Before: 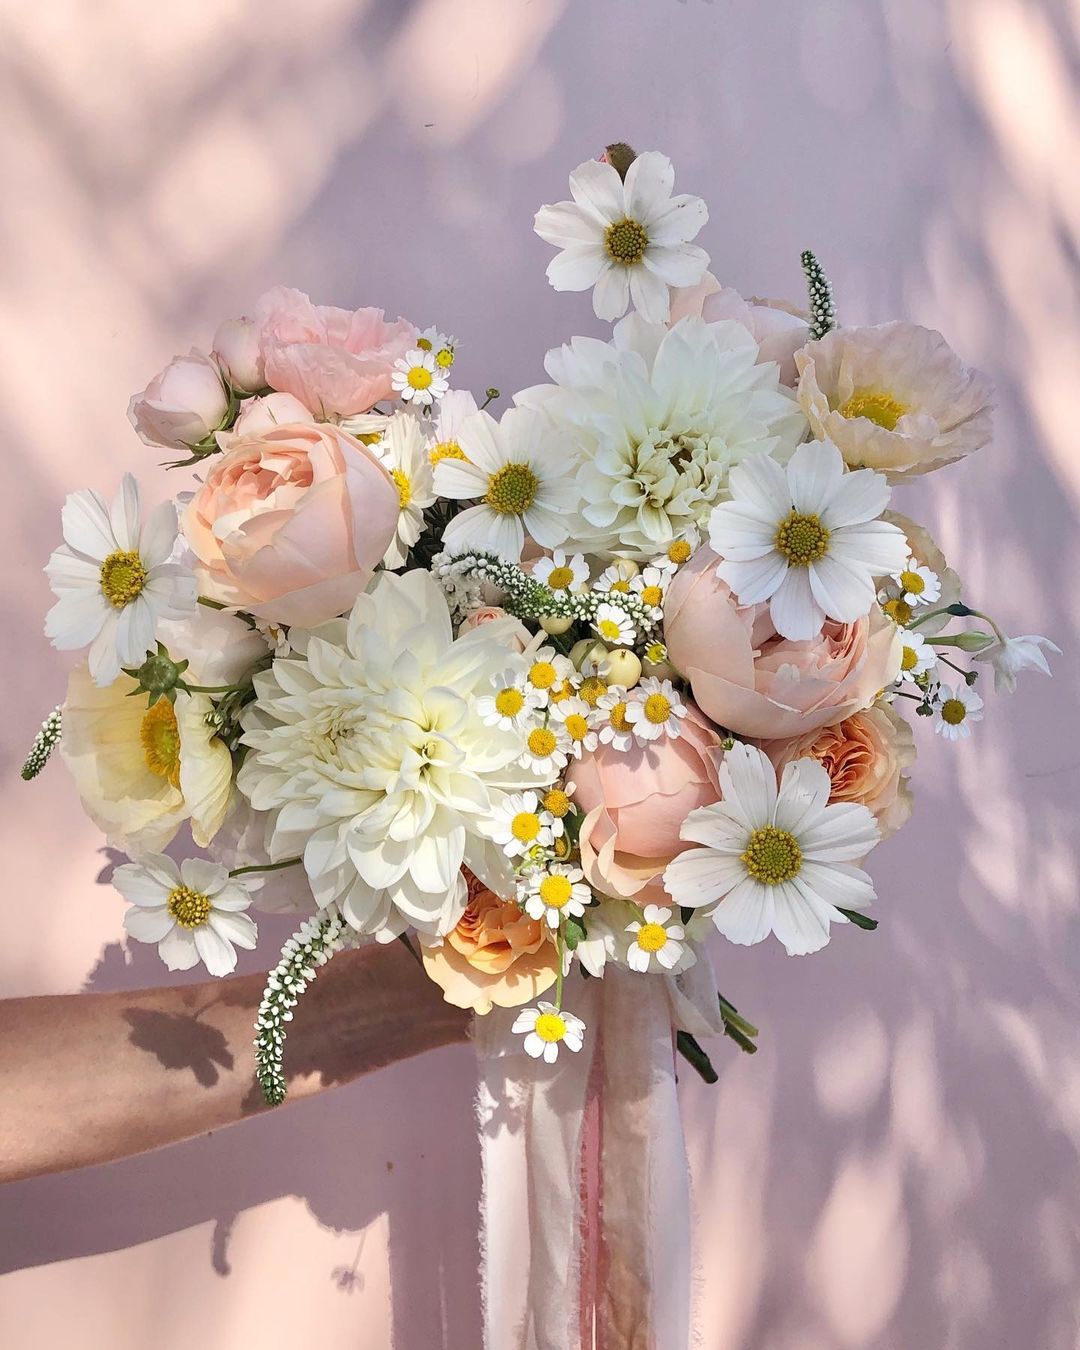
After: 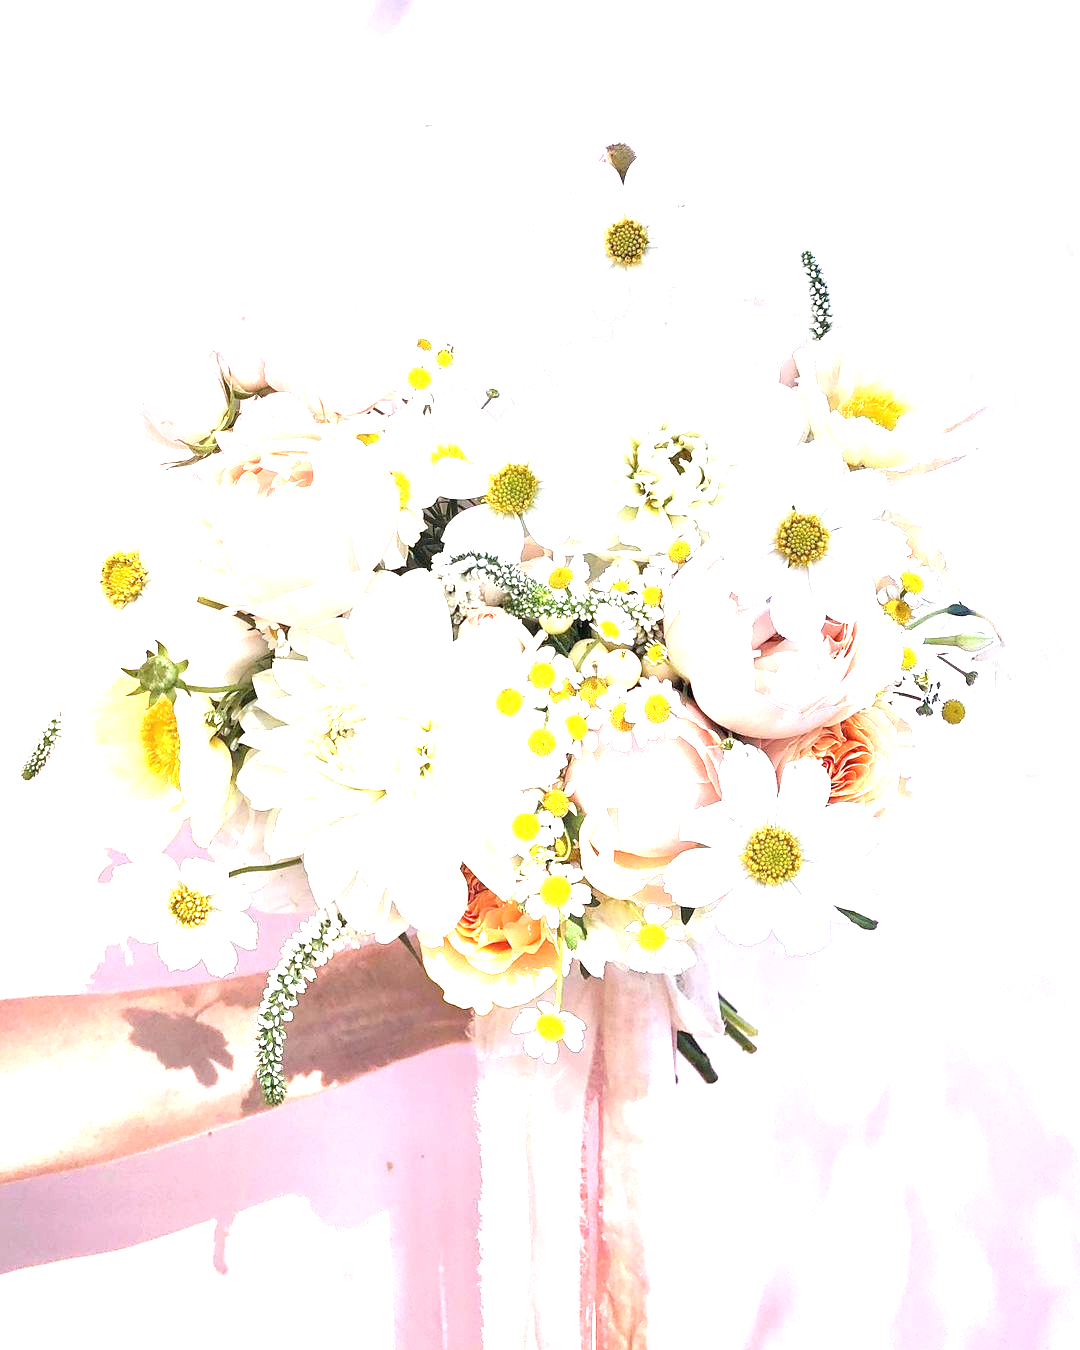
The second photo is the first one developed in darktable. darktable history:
white balance: red 0.974, blue 1.044
exposure: exposure 2 EV, compensate highlight preservation false
